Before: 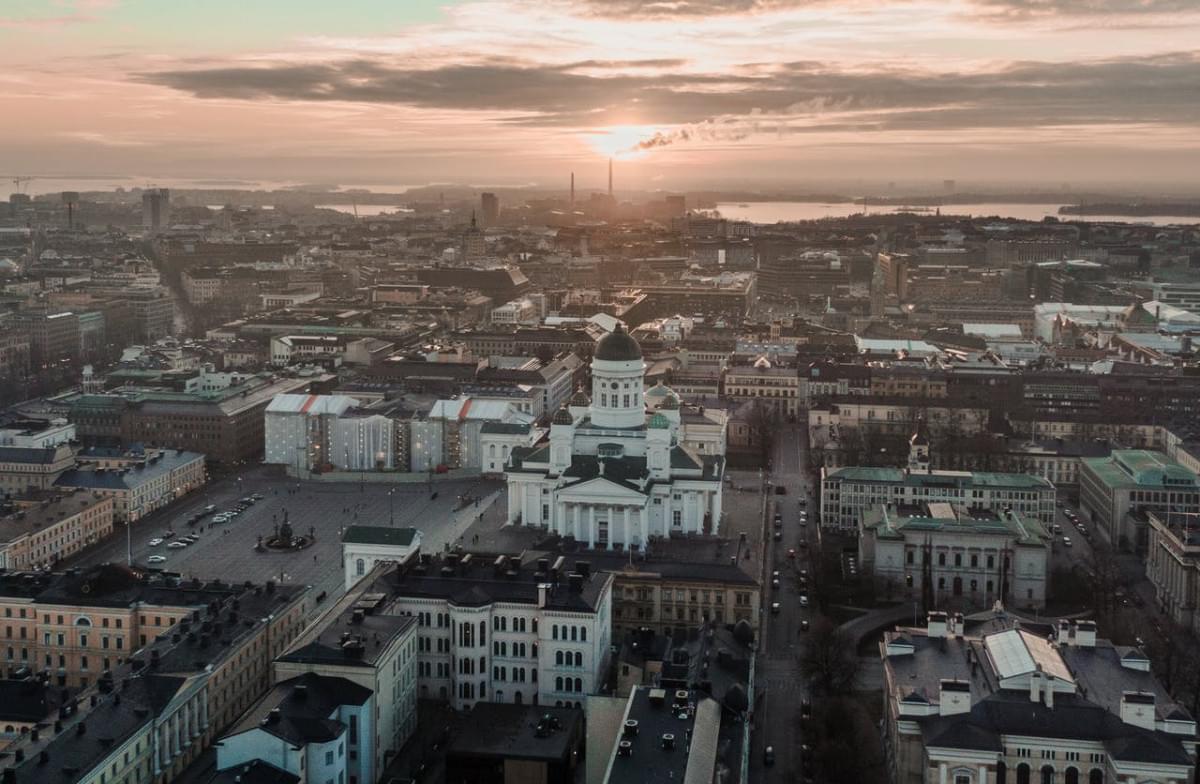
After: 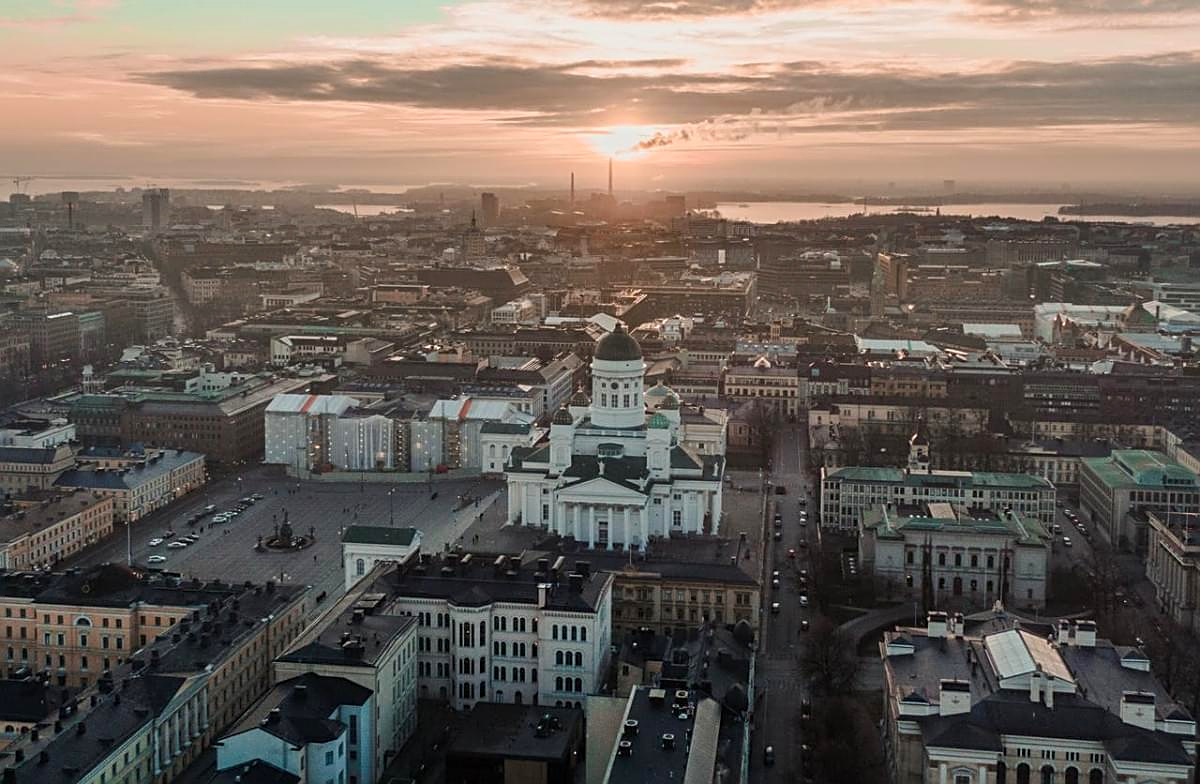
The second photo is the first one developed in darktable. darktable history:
sharpen: on, module defaults
color contrast: green-magenta contrast 1.2, blue-yellow contrast 1.2
